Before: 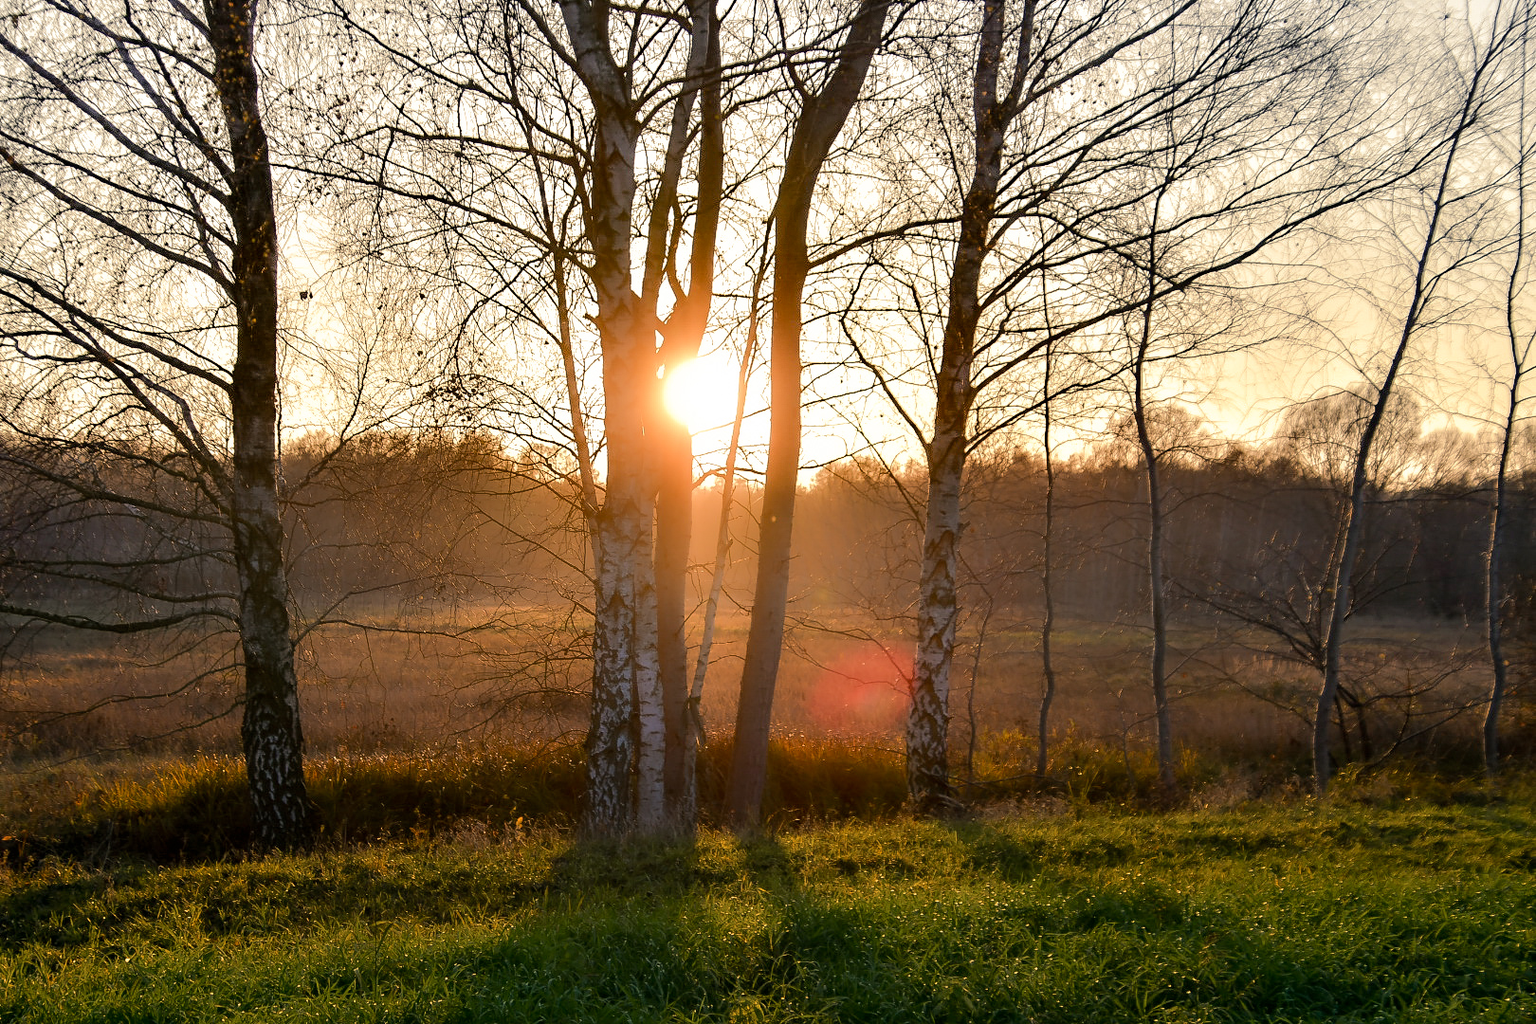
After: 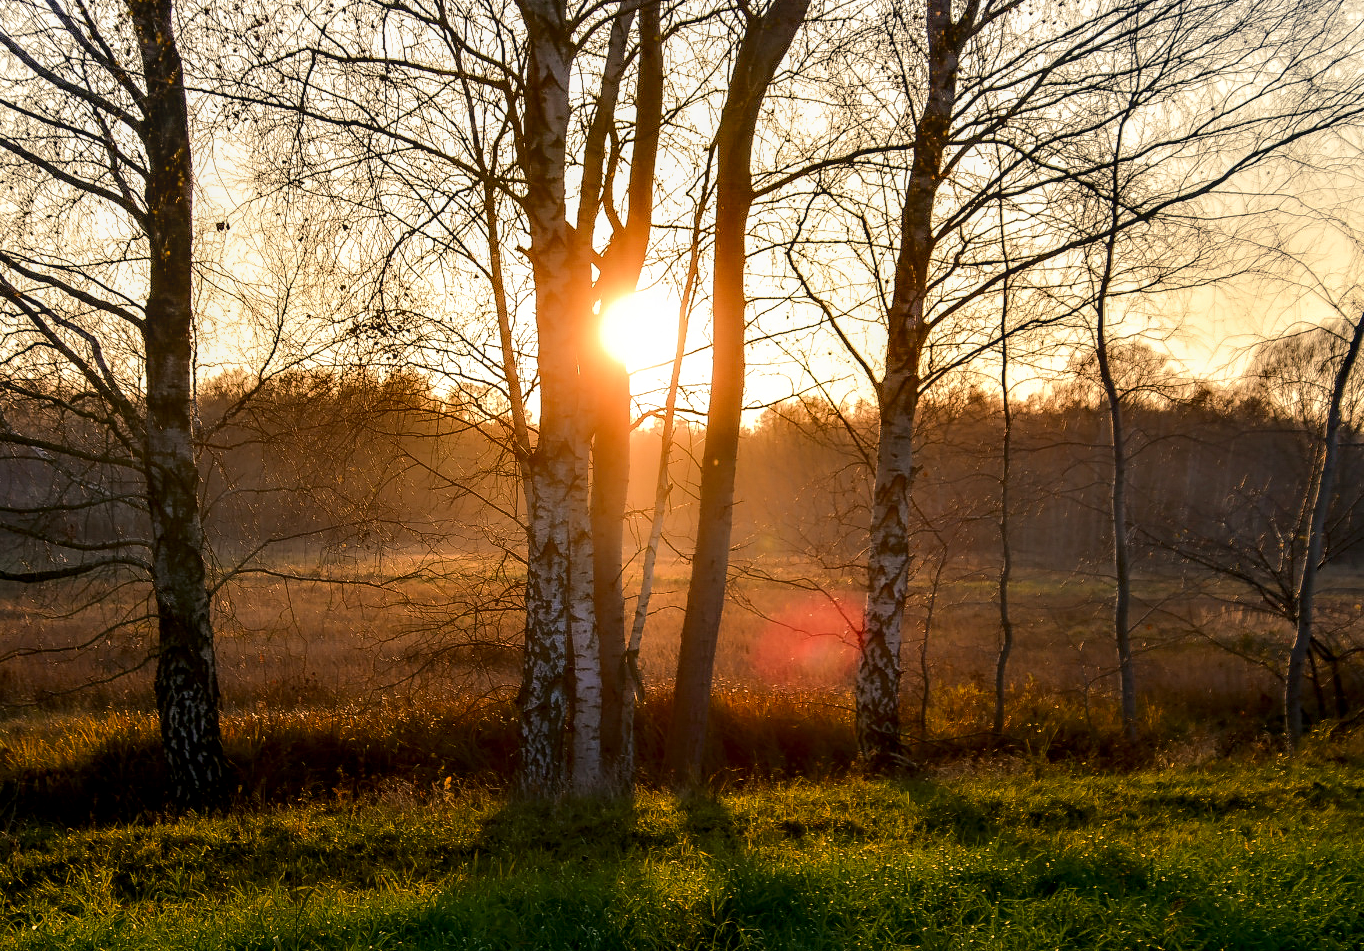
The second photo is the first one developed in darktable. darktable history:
local contrast: on, module defaults
crop: left 6.234%, top 7.957%, right 9.524%, bottom 3.946%
contrast brightness saturation: contrast 0.134, brightness -0.049, saturation 0.159
